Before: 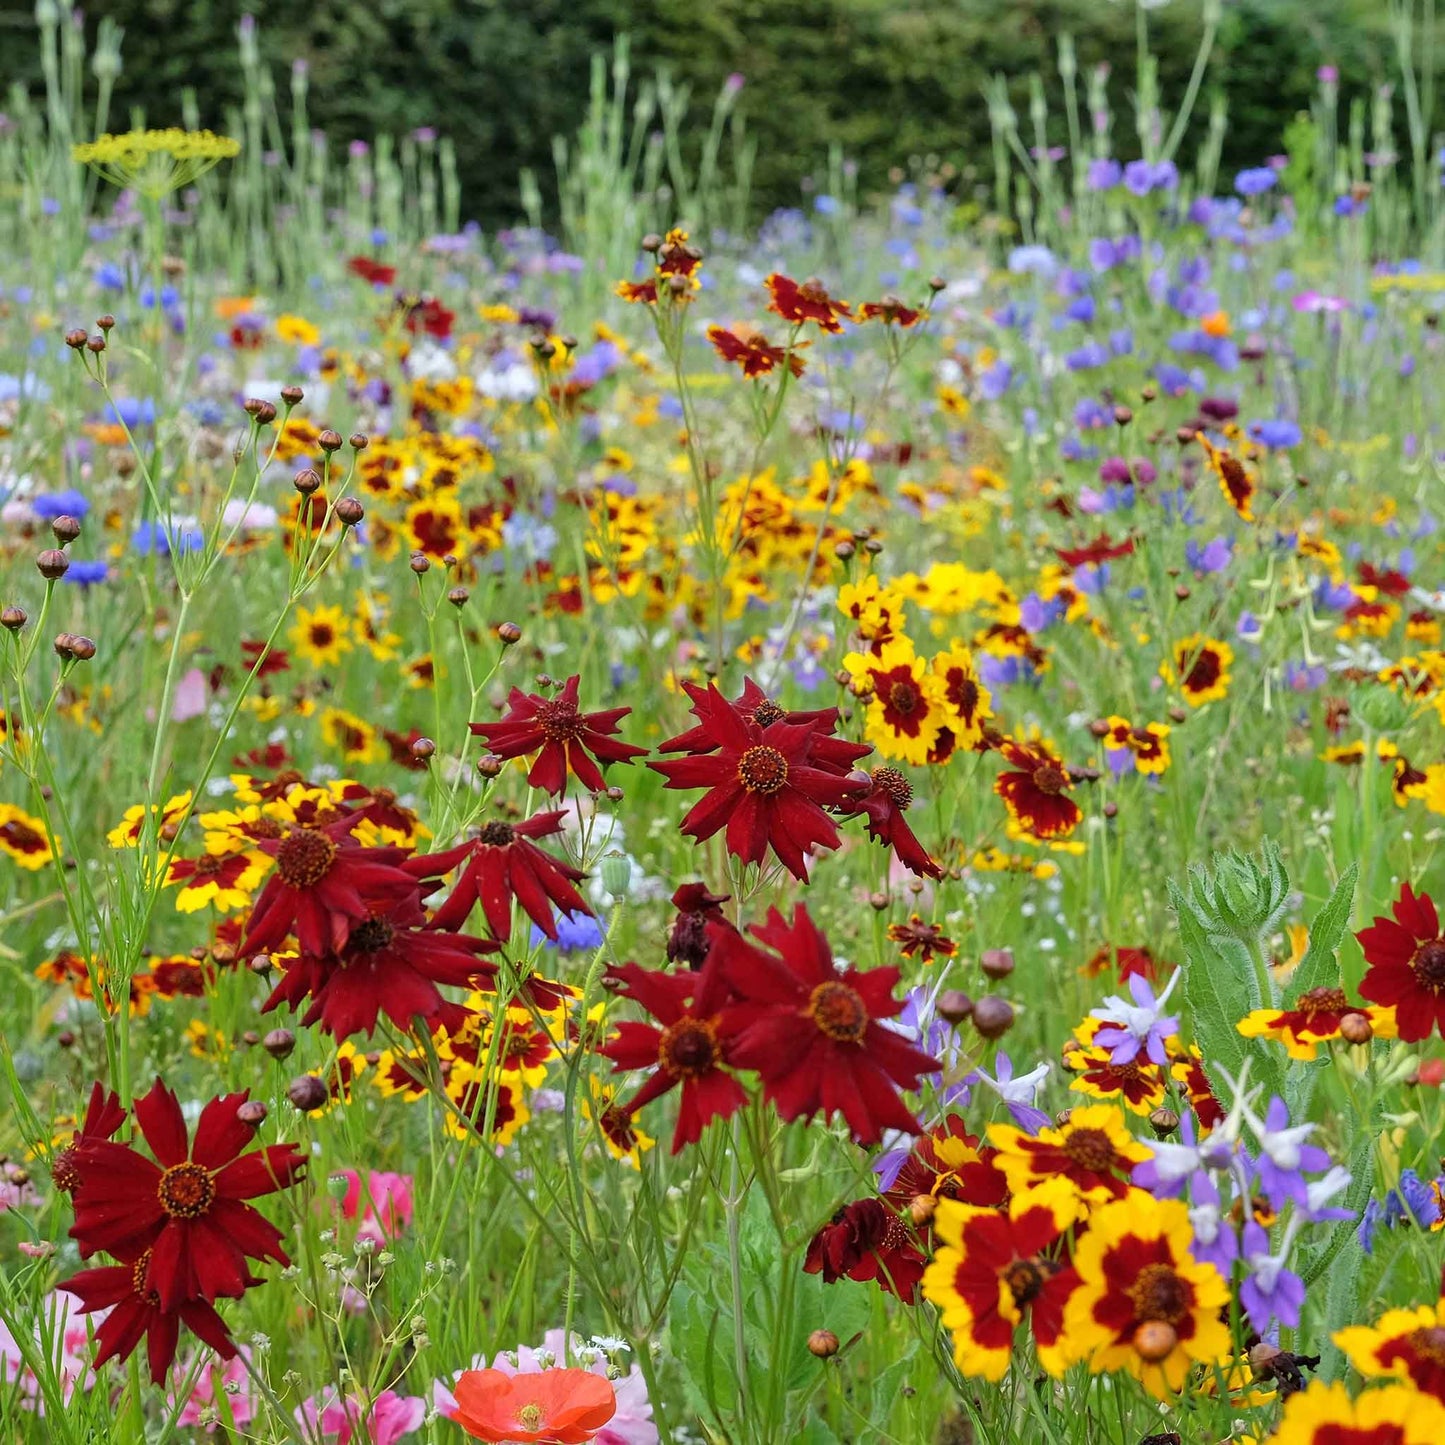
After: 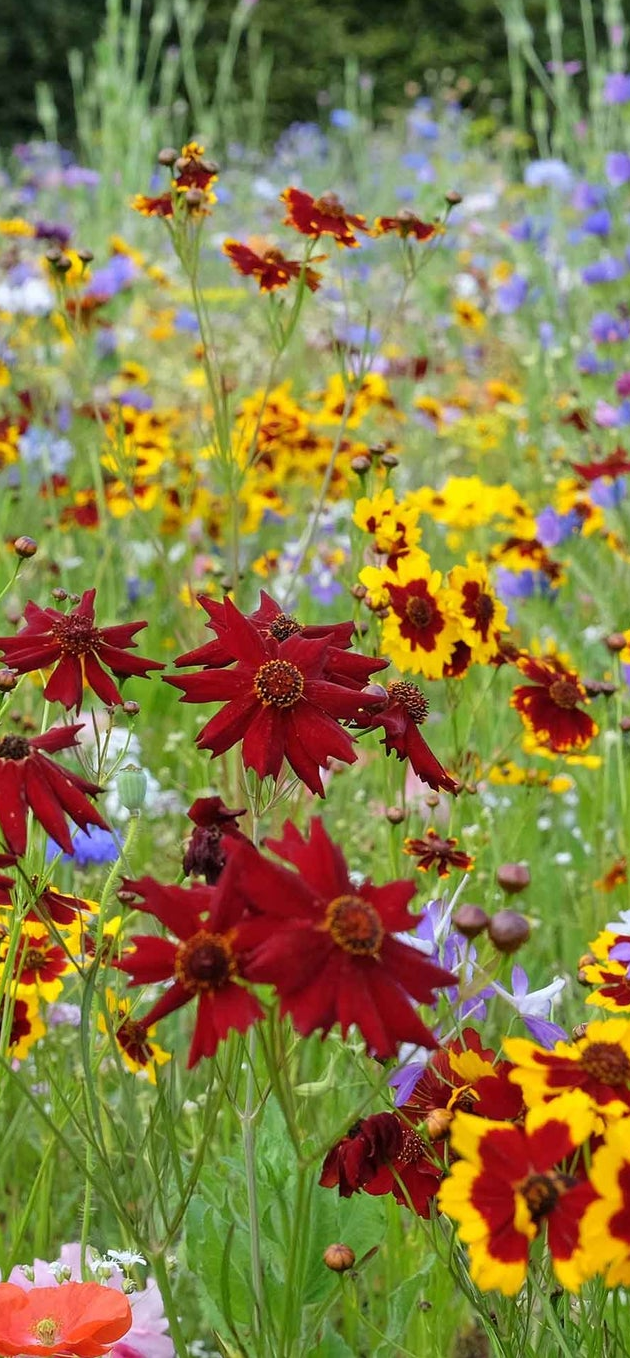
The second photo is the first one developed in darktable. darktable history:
crop: left 33.496%, top 6.003%, right 22.865%
